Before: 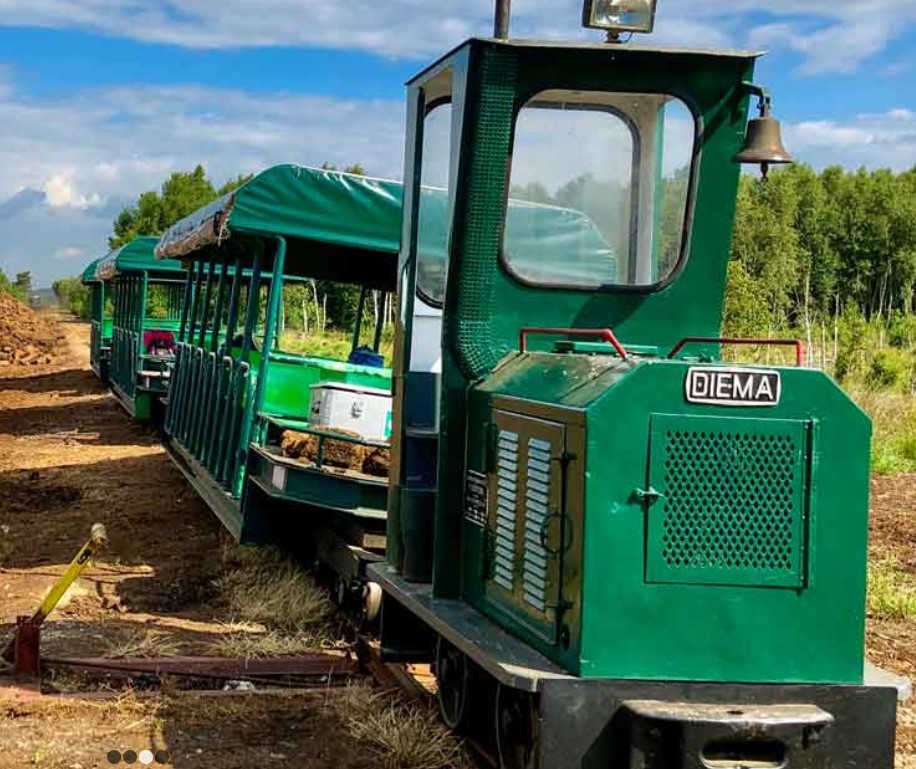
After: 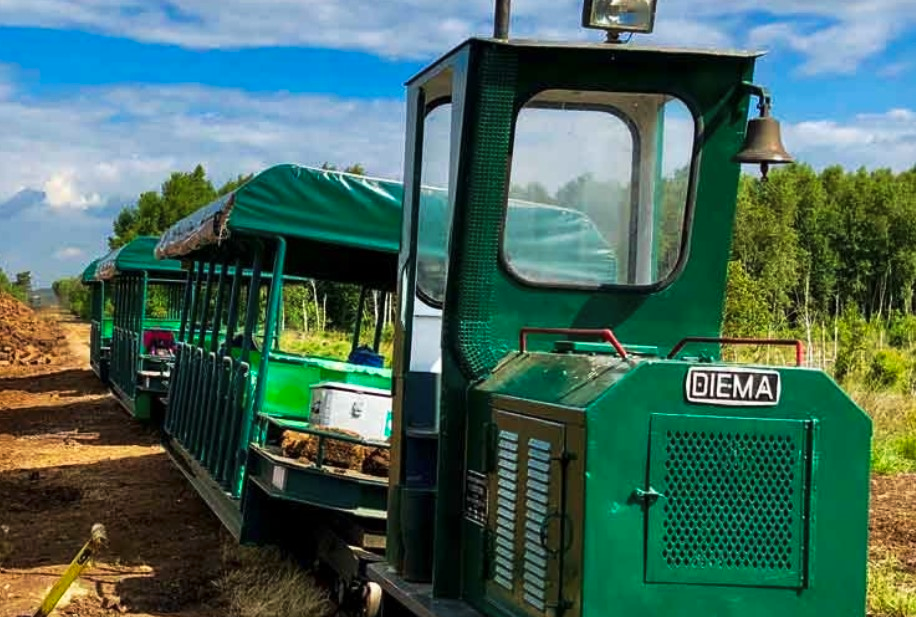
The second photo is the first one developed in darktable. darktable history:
tone curve: curves: ch0 [(0, 0) (0.003, 0.002) (0.011, 0.009) (0.025, 0.022) (0.044, 0.041) (0.069, 0.059) (0.1, 0.082) (0.136, 0.106) (0.177, 0.138) (0.224, 0.179) (0.277, 0.226) (0.335, 0.28) (0.399, 0.342) (0.468, 0.413) (0.543, 0.493) (0.623, 0.591) (0.709, 0.699) (0.801, 0.804) (0.898, 0.899) (1, 1)], preserve colors none
crop: bottom 19.644%
